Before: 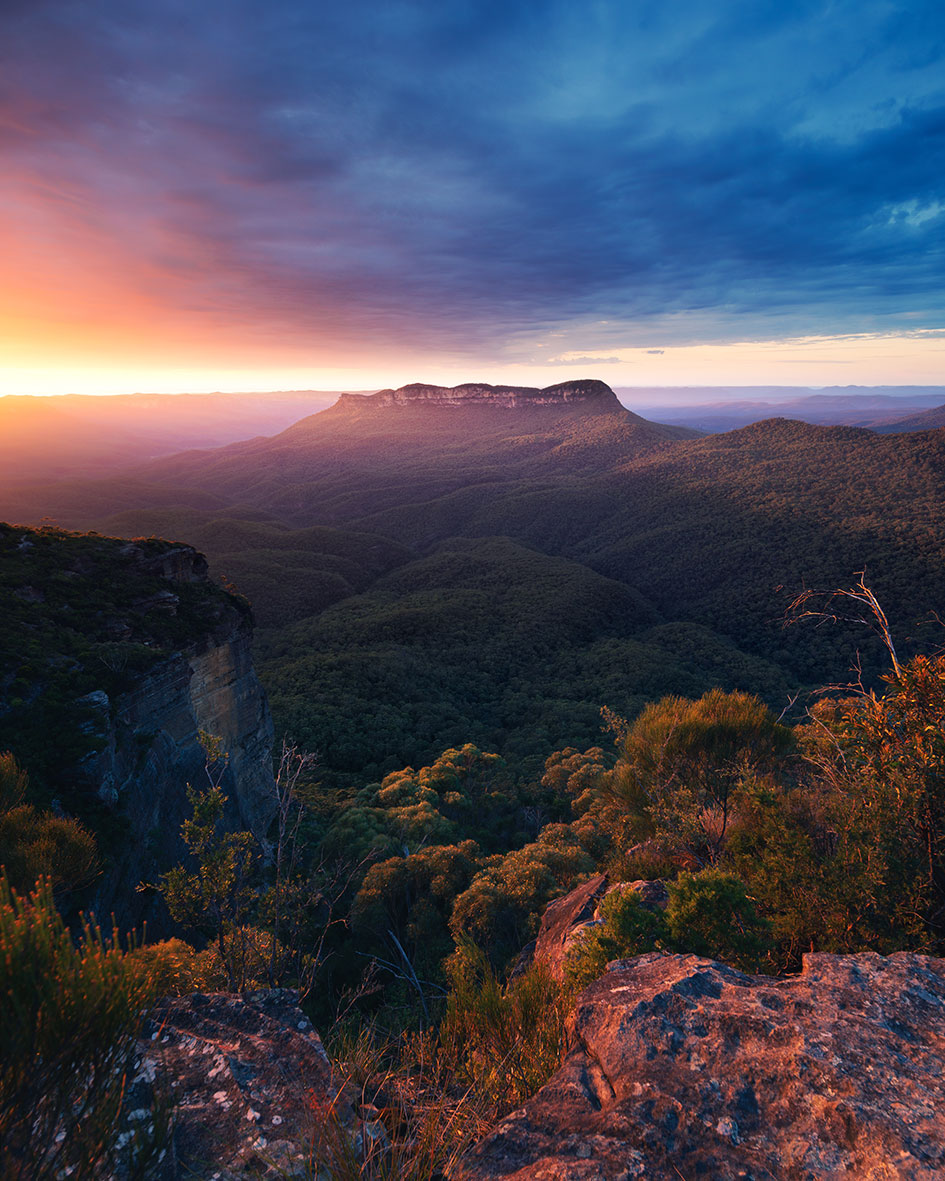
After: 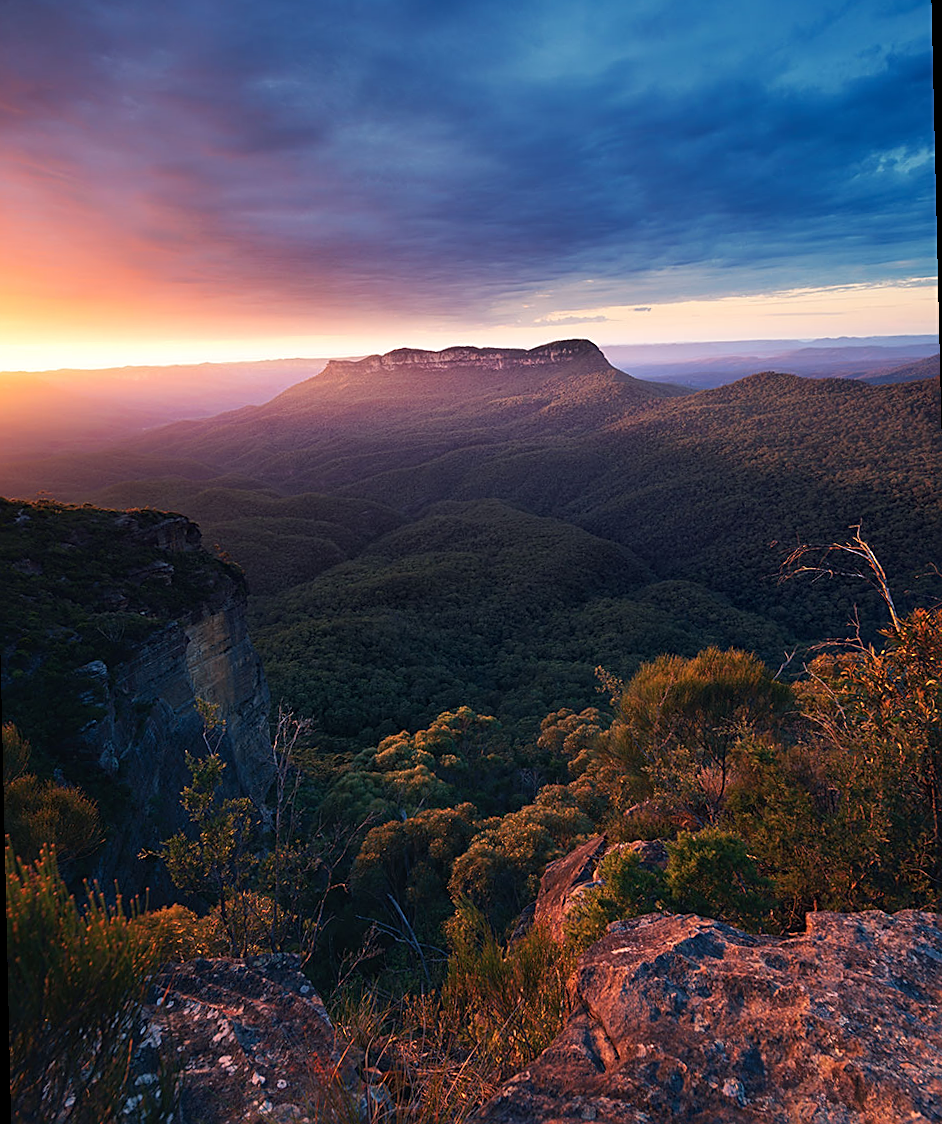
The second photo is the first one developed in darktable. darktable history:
sharpen: on, module defaults
rotate and perspective: rotation -1.32°, lens shift (horizontal) -0.031, crop left 0.015, crop right 0.985, crop top 0.047, crop bottom 0.982
